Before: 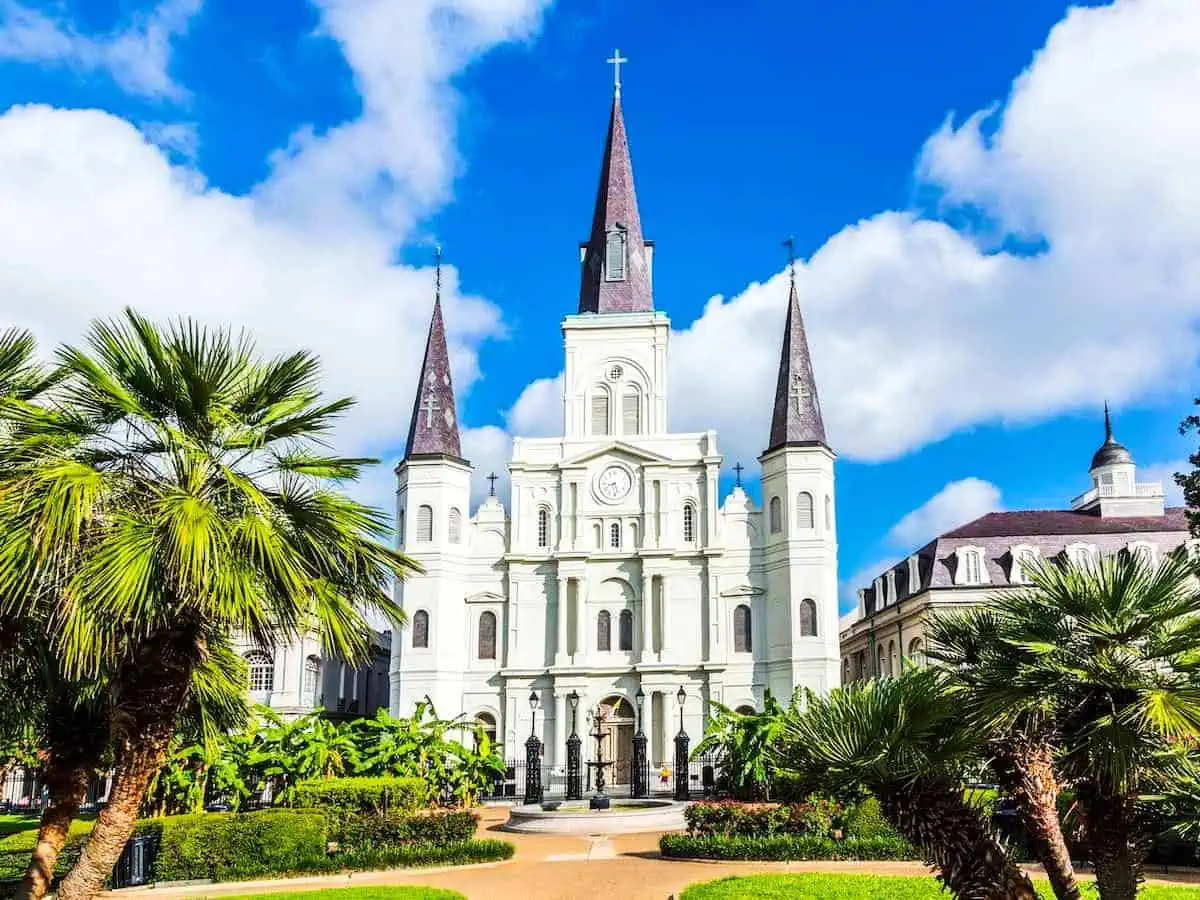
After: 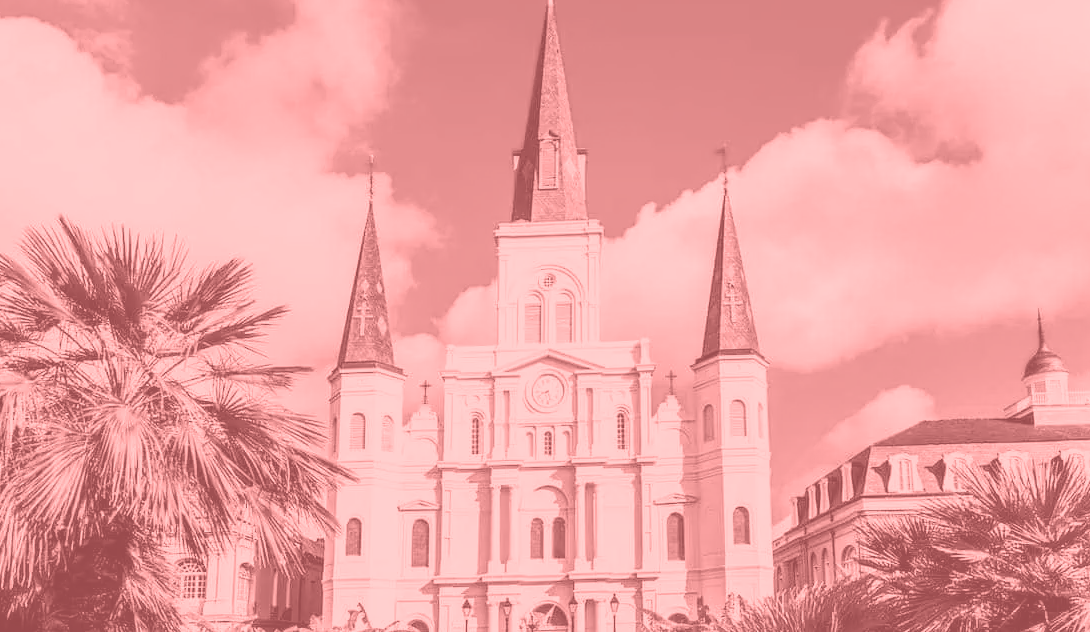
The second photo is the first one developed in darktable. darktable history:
crop: left 5.596%, top 10.314%, right 3.534%, bottom 19.395%
colorize: saturation 51%, source mix 50.67%, lightness 50.67%
